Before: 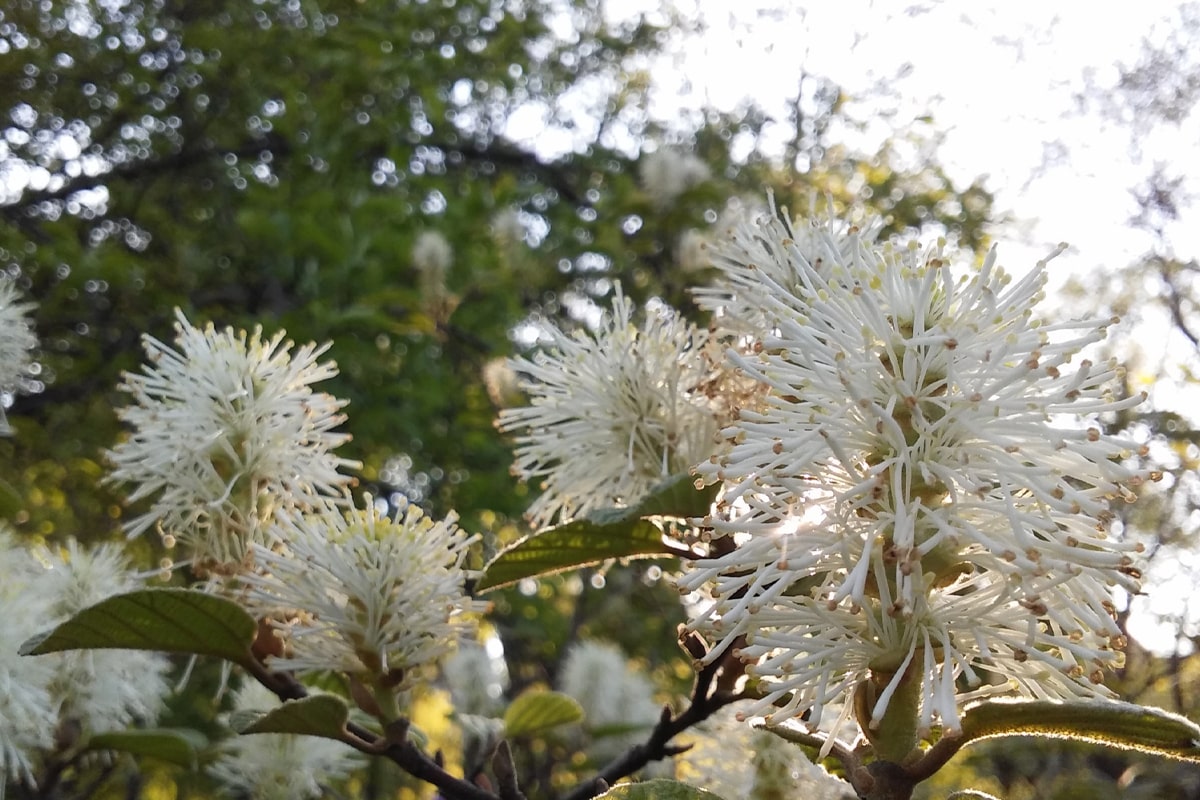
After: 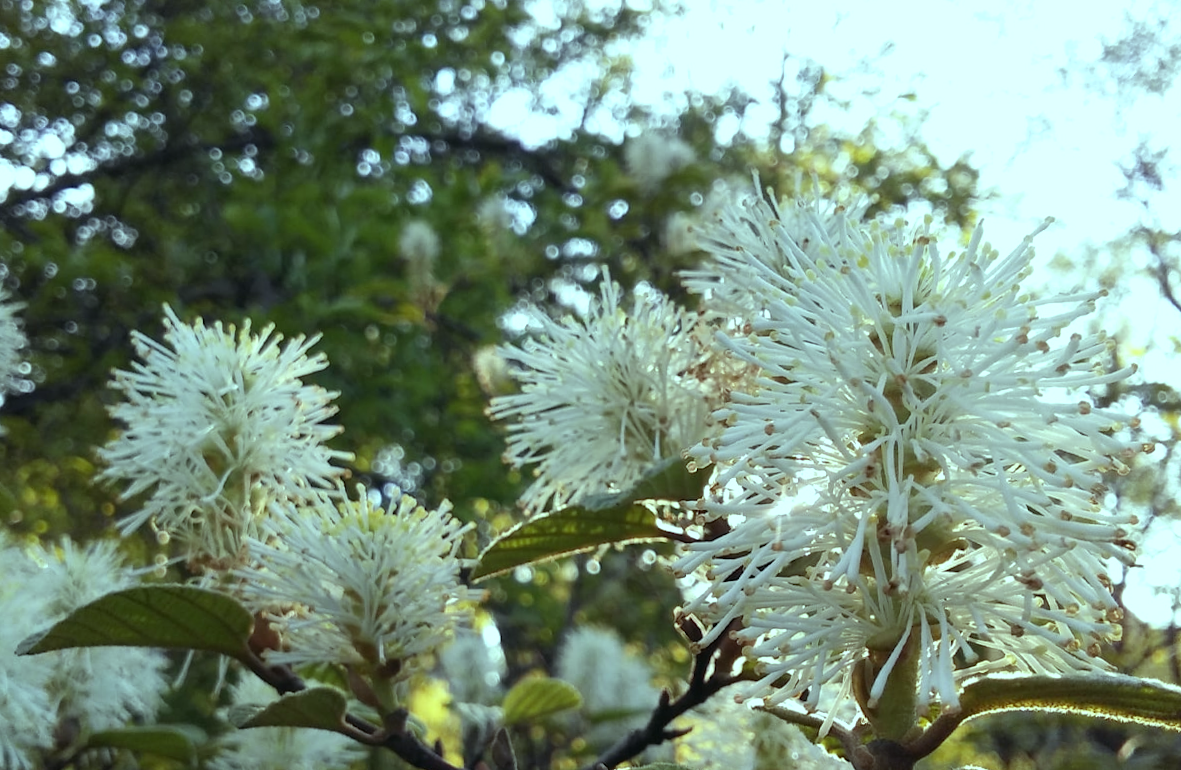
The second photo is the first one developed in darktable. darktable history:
color balance: mode lift, gamma, gain (sRGB), lift [0.997, 0.979, 1.021, 1.011], gamma [1, 1.084, 0.916, 0.998], gain [1, 0.87, 1.13, 1.101], contrast 4.55%, contrast fulcrum 38.24%, output saturation 104.09%
rotate and perspective: rotation -1.42°, crop left 0.016, crop right 0.984, crop top 0.035, crop bottom 0.965
